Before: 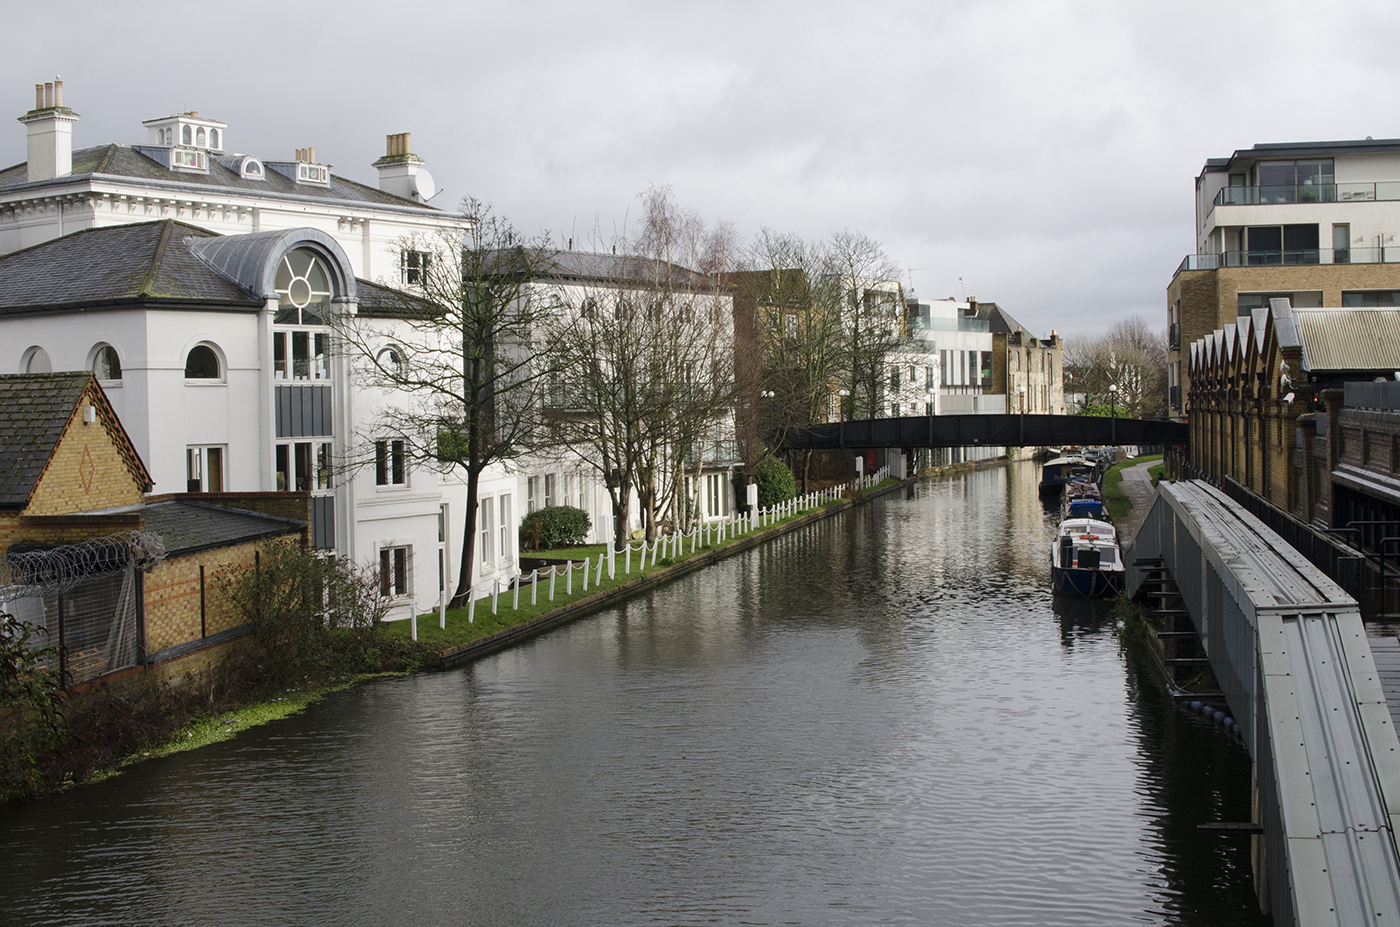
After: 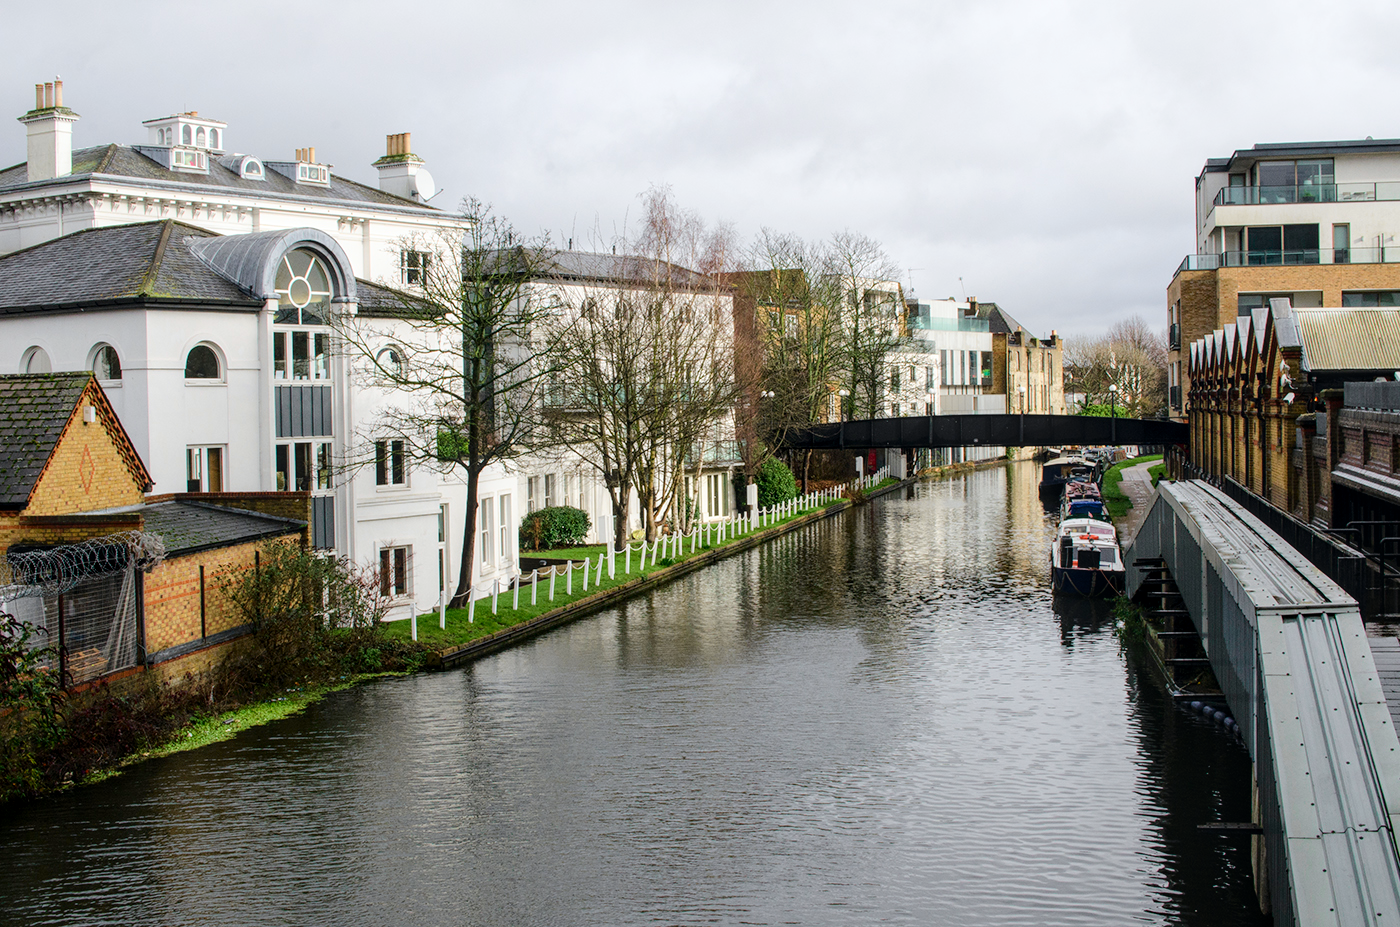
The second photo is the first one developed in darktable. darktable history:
tone curve: curves: ch0 [(0, 0) (0.051, 0.047) (0.102, 0.099) (0.228, 0.275) (0.432, 0.535) (0.695, 0.778) (0.908, 0.946) (1, 1)]; ch1 [(0, 0) (0.339, 0.298) (0.402, 0.363) (0.453, 0.421) (0.483, 0.469) (0.494, 0.493) (0.504, 0.501) (0.527, 0.538) (0.563, 0.595) (0.597, 0.632) (1, 1)]; ch2 [(0, 0) (0.48, 0.48) (0.504, 0.5) (0.539, 0.554) (0.59, 0.63) (0.642, 0.684) (0.824, 0.815) (1, 1)], color space Lab, independent channels, preserve colors none
local contrast: on, module defaults
